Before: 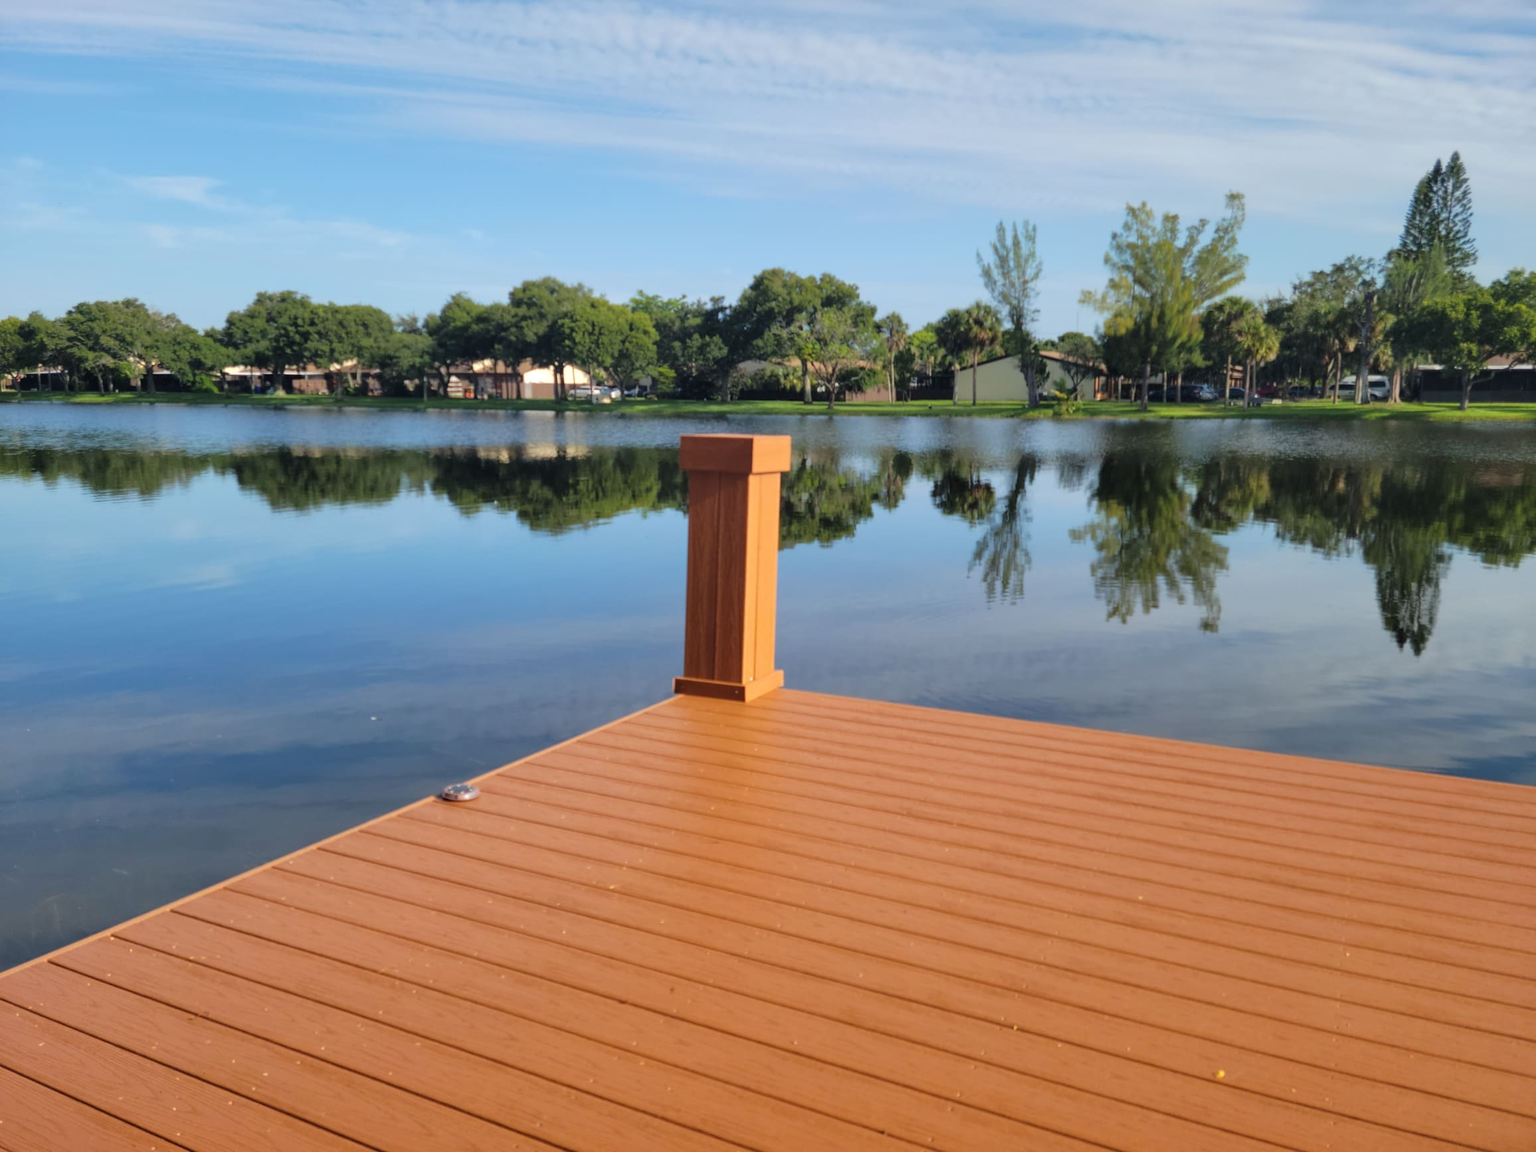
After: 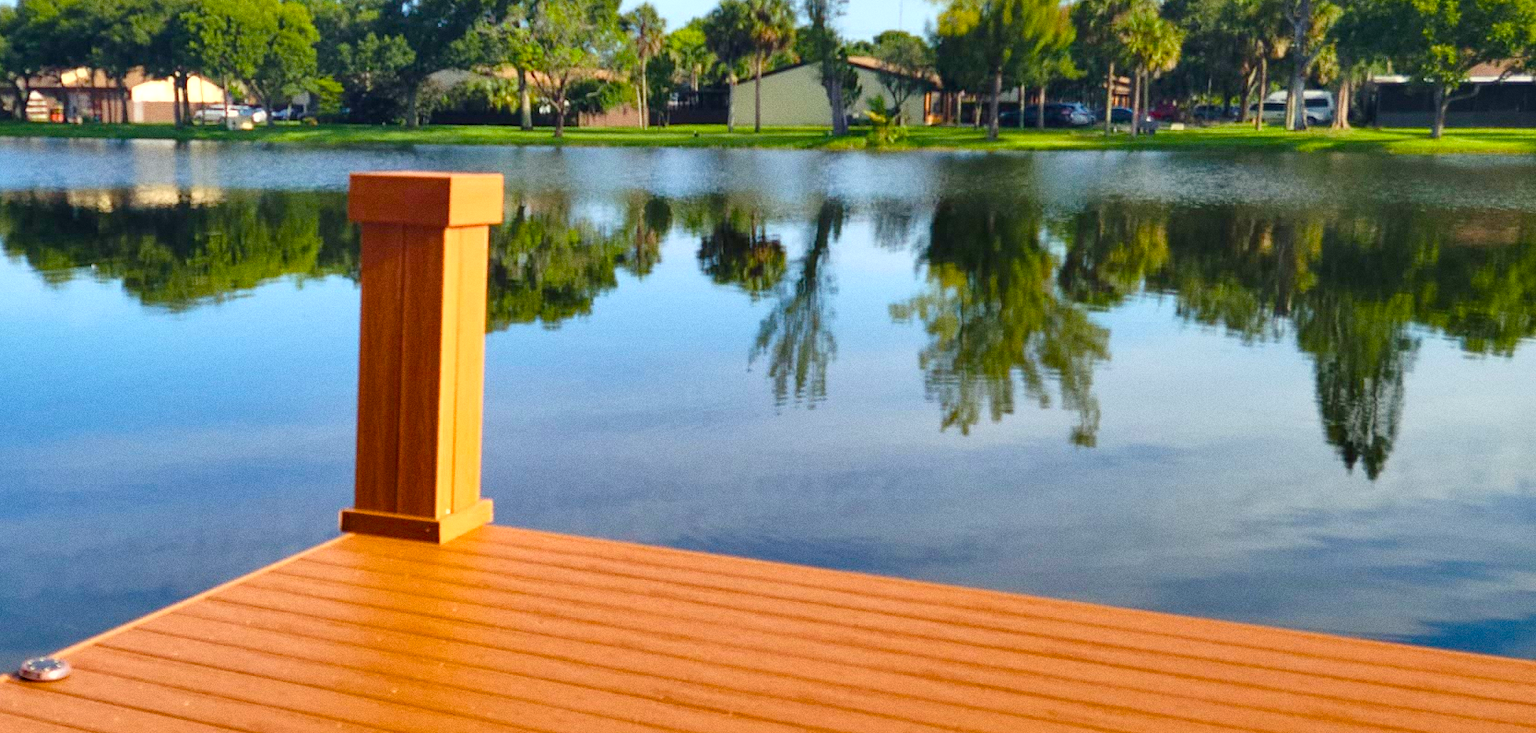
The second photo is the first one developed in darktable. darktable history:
shadows and highlights: shadows 40, highlights -54, highlights color adjustment 46%, low approximation 0.01, soften with gaussian
color correction: highlights b* 3
grain: coarseness 0.47 ISO
crop and rotate: left 27.938%, top 27.046%, bottom 27.046%
color balance rgb: linear chroma grading › shadows -2.2%, linear chroma grading › highlights -15%, linear chroma grading › global chroma -10%, linear chroma grading › mid-tones -10%, perceptual saturation grading › global saturation 45%, perceptual saturation grading › highlights -50%, perceptual saturation grading › shadows 30%, perceptual brilliance grading › global brilliance 18%, global vibrance 45%
